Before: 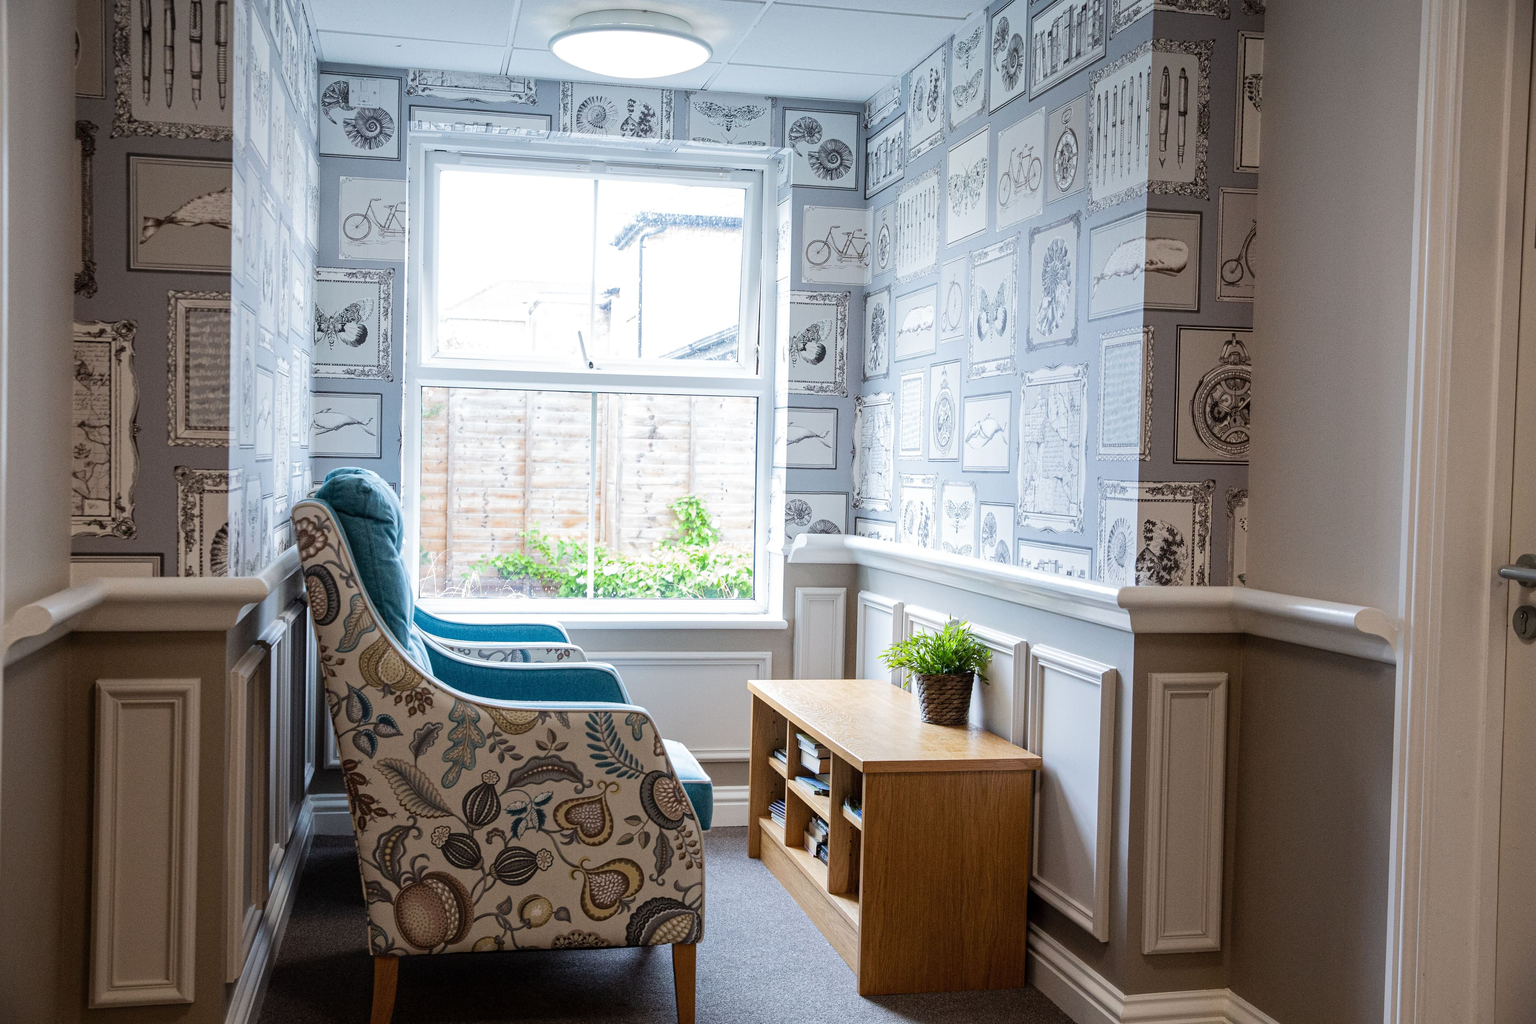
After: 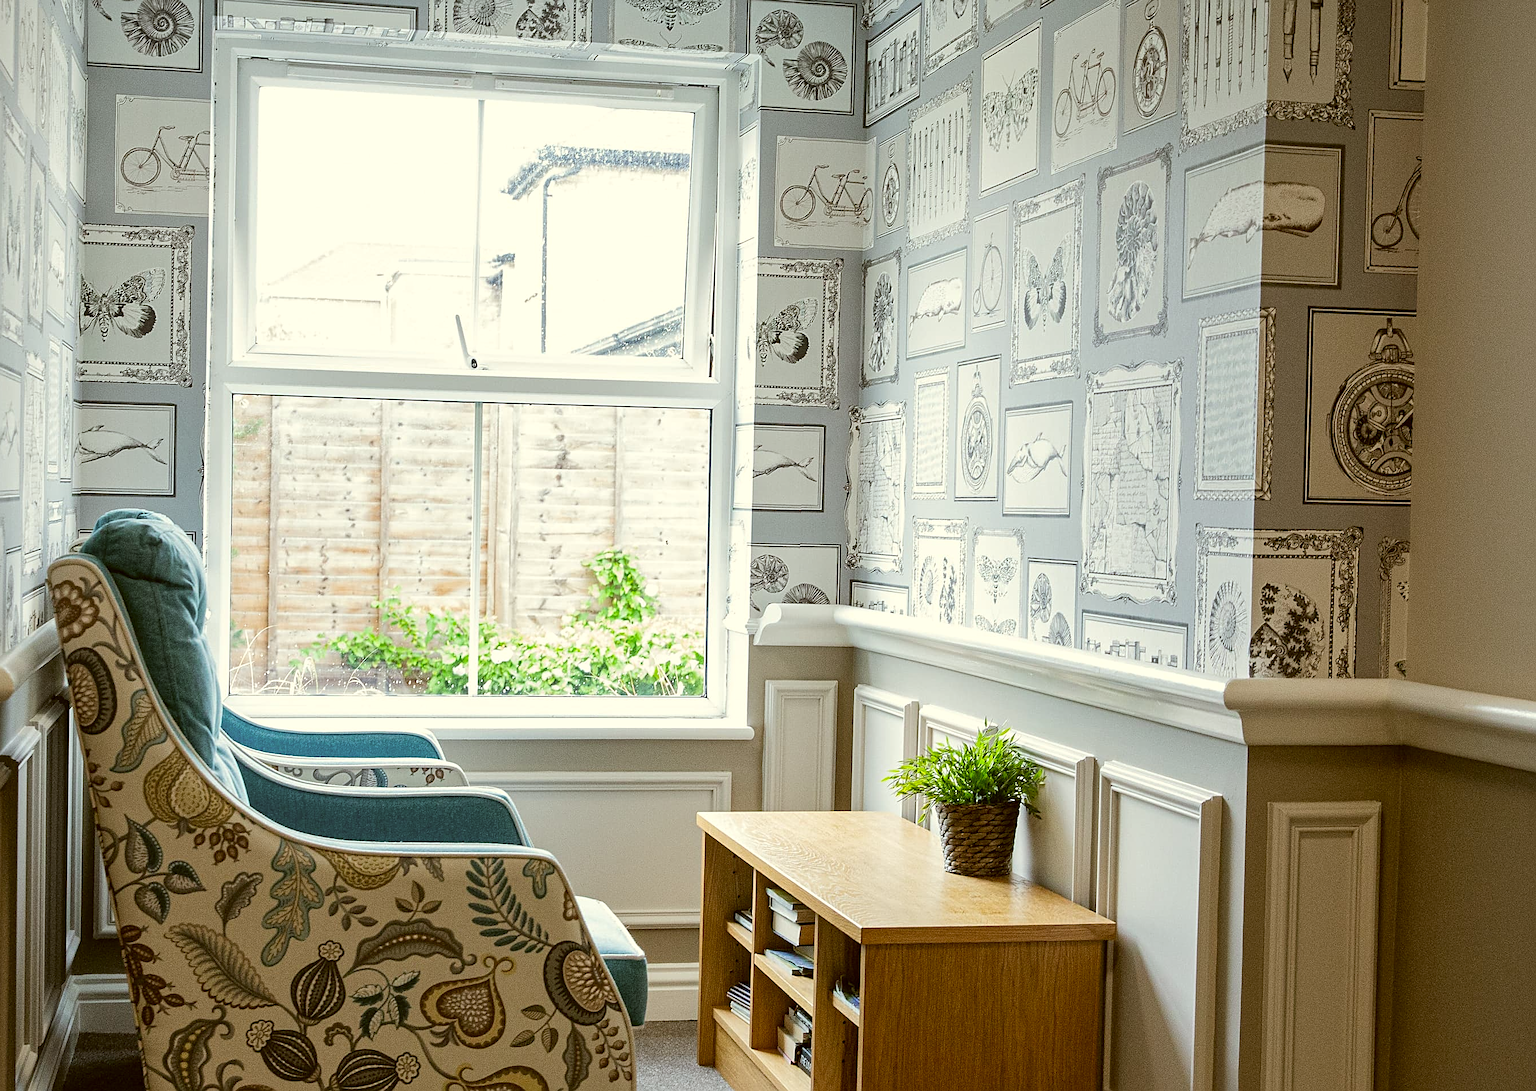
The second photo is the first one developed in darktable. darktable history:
crop and rotate: left 16.84%, top 10.768%, right 12.931%, bottom 14.417%
color correction: highlights a* -1.76, highlights b* 9.98, shadows a* 0.882, shadows b* 19.59
shadows and highlights: shadows 36.25, highlights -27.54, soften with gaussian
sharpen: on, module defaults
